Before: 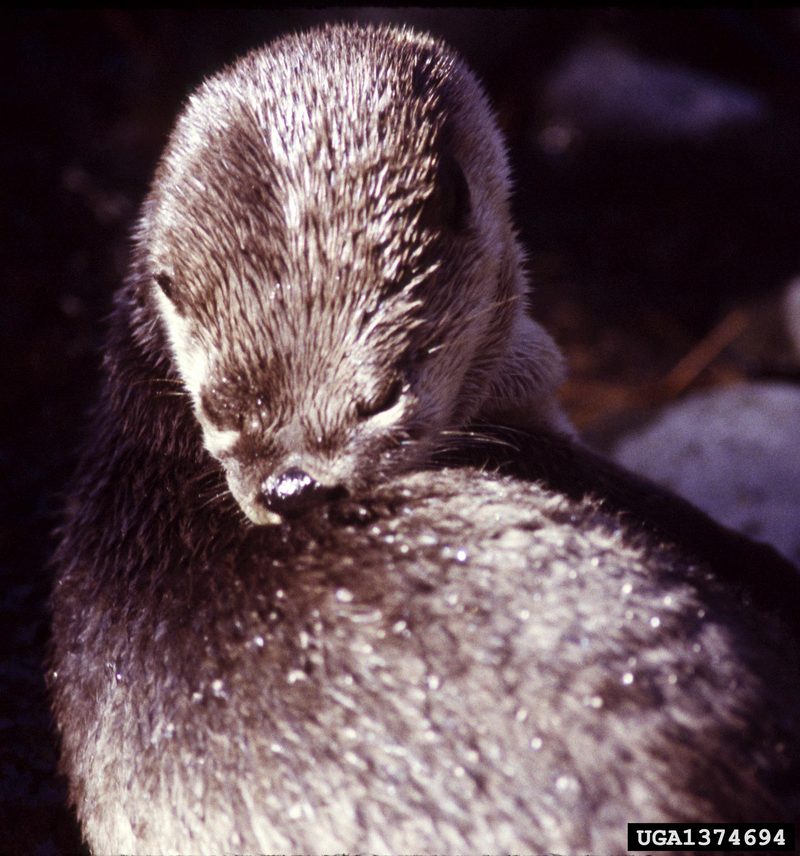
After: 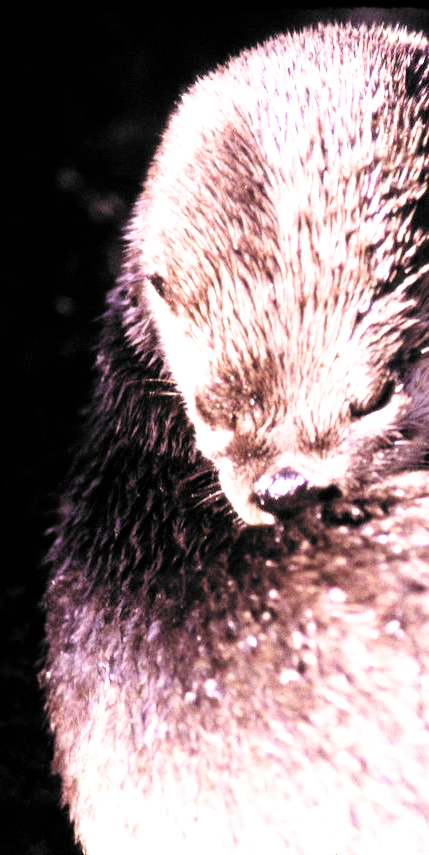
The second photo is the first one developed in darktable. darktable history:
exposure: black level correction 0, exposure 1.886 EV, compensate highlight preservation false
filmic rgb: black relative exposure -5.01 EV, white relative exposure 3.51 EV, hardness 3.18, contrast 1.4, highlights saturation mix -48.89%, color science v6 (2022)
crop: left 0.943%, right 45.416%, bottom 0.085%
